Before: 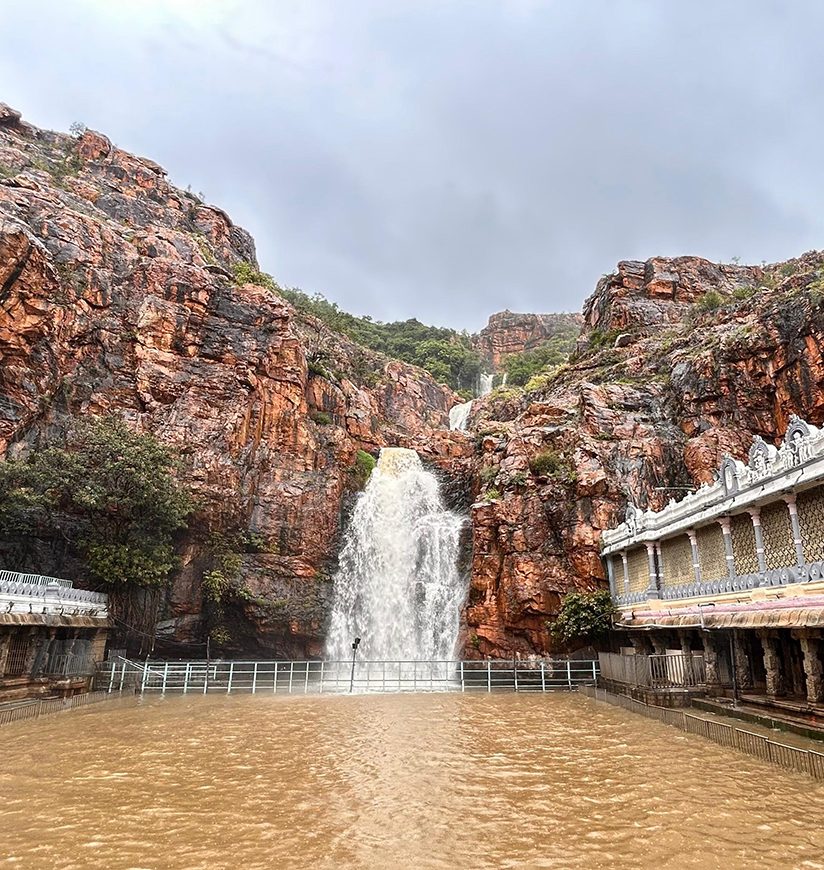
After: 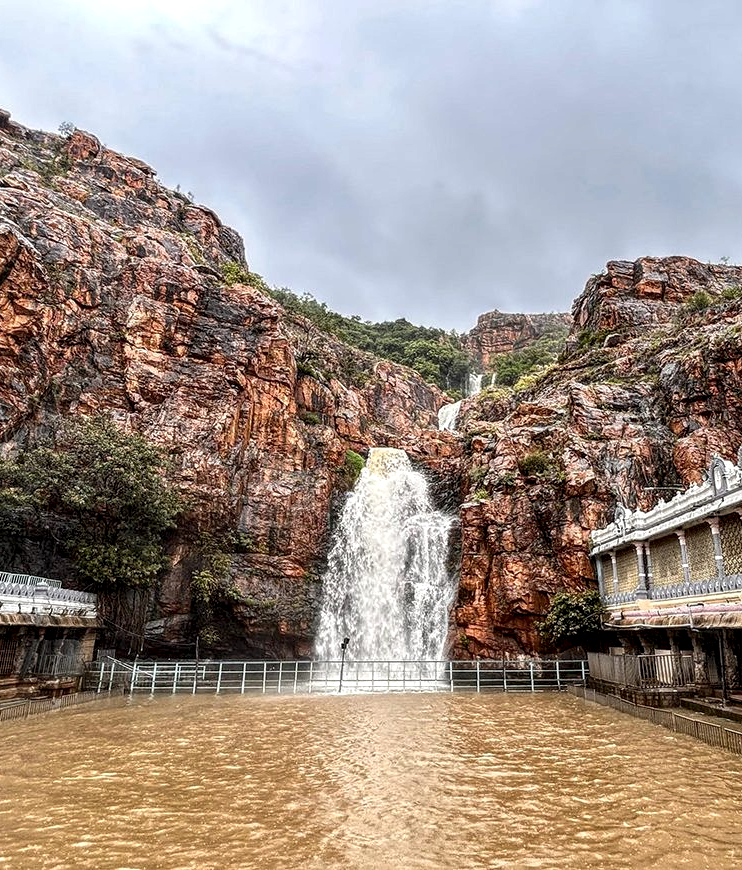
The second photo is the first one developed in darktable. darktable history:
contrast brightness saturation: contrast 0.03, brightness -0.037
crop and rotate: left 1.427%, right 8.454%
local contrast: detail 150%
